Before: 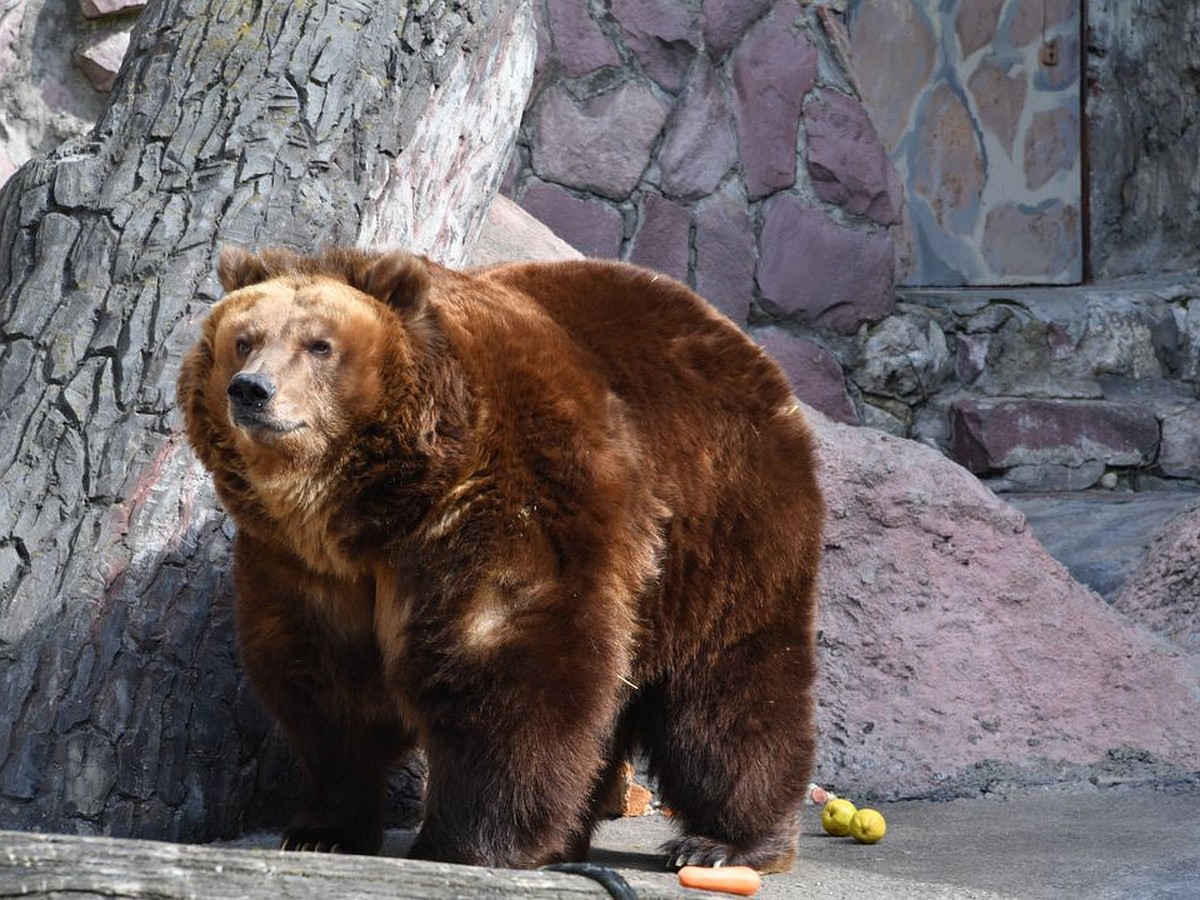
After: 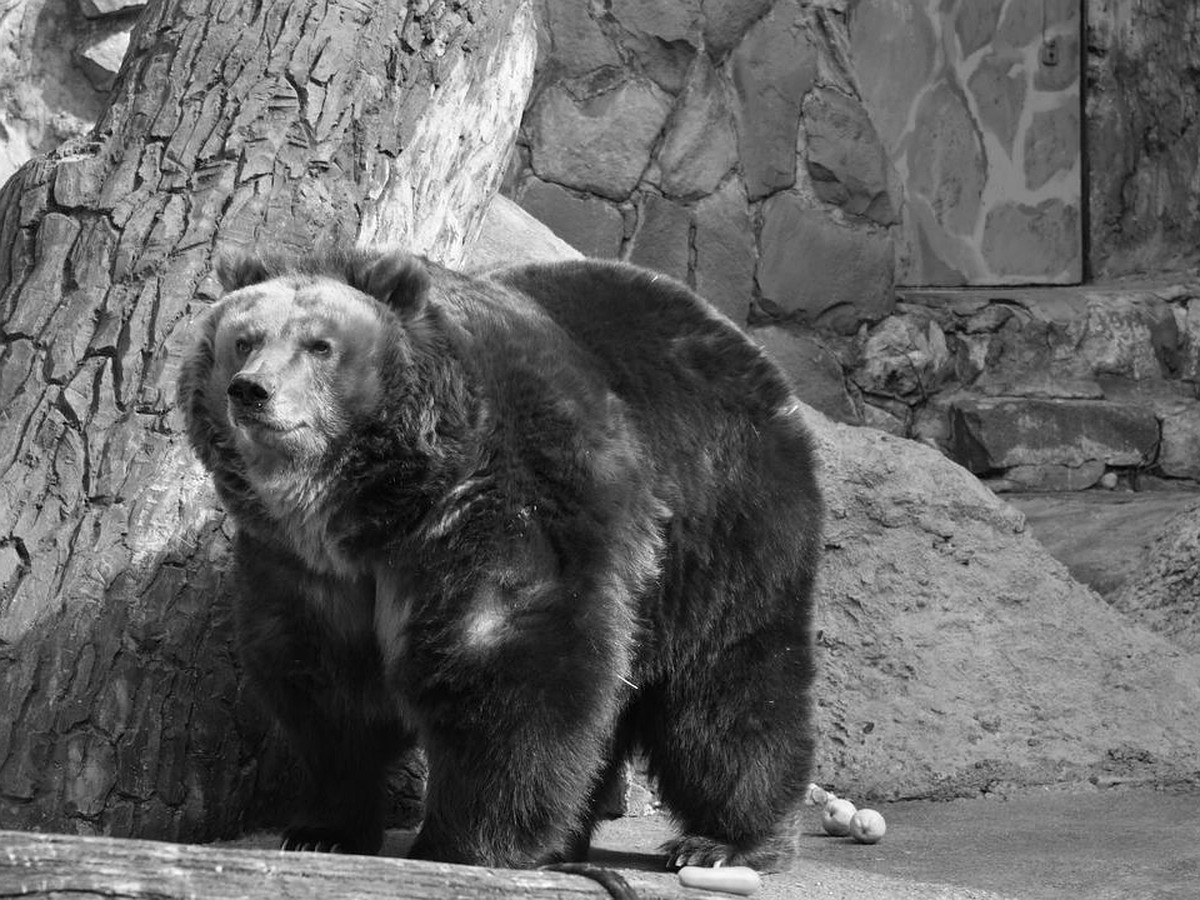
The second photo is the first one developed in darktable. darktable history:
monochrome: a -3.63, b -0.465
exposure: compensate highlight preservation false
